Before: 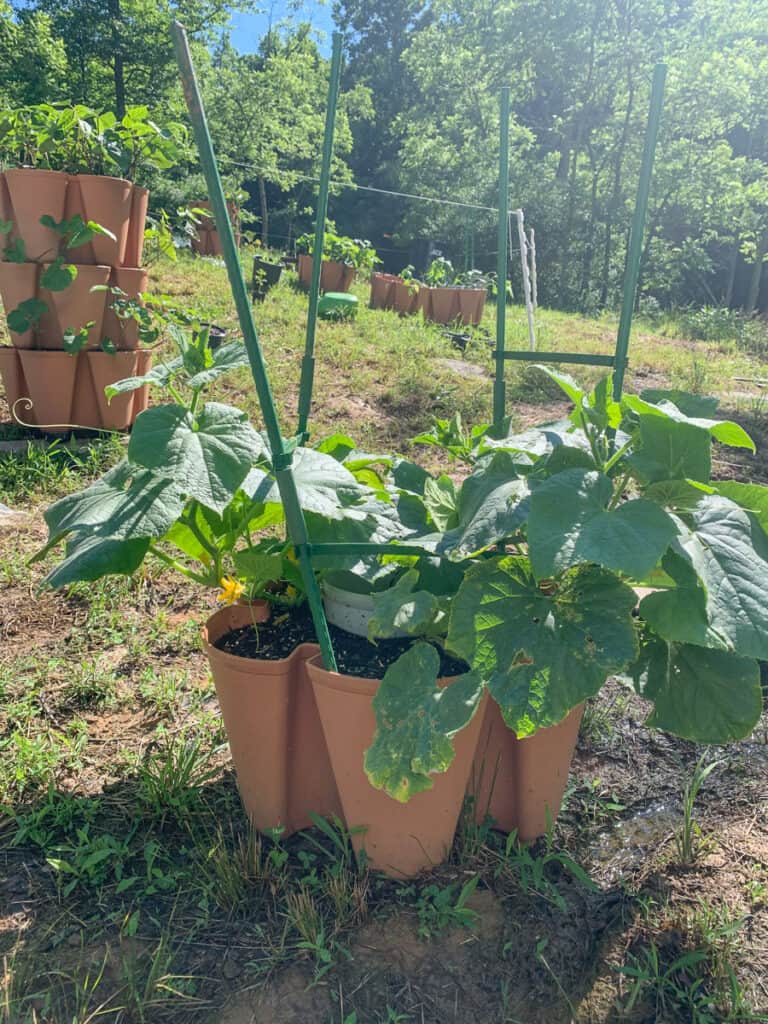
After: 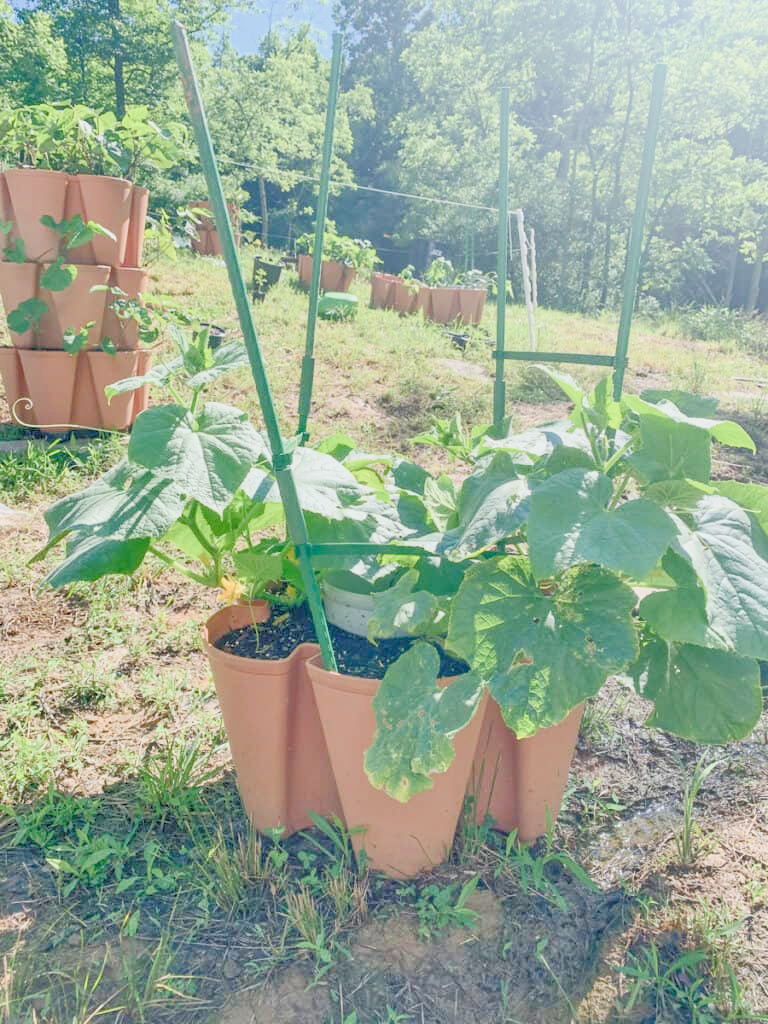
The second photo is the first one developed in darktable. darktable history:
tone equalizer: -7 EV 0.154 EV, -6 EV 0.639 EV, -5 EV 1.17 EV, -4 EV 1.33 EV, -3 EV 1.13 EV, -2 EV 0.6 EV, -1 EV 0.156 EV
exposure: black level correction 0, exposure 1.374 EV, compensate highlight preservation false
filmic rgb: black relative exposure -7.17 EV, white relative exposure 5.36 EV, hardness 3.02
color balance rgb: shadows fall-off 101.28%, perceptual saturation grading › global saturation 0.823%, perceptual saturation grading › highlights -32.268%, perceptual saturation grading › mid-tones 5.529%, perceptual saturation grading › shadows 16.906%, mask middle-gray fulcrum 23.173%, global vibrance 20%
